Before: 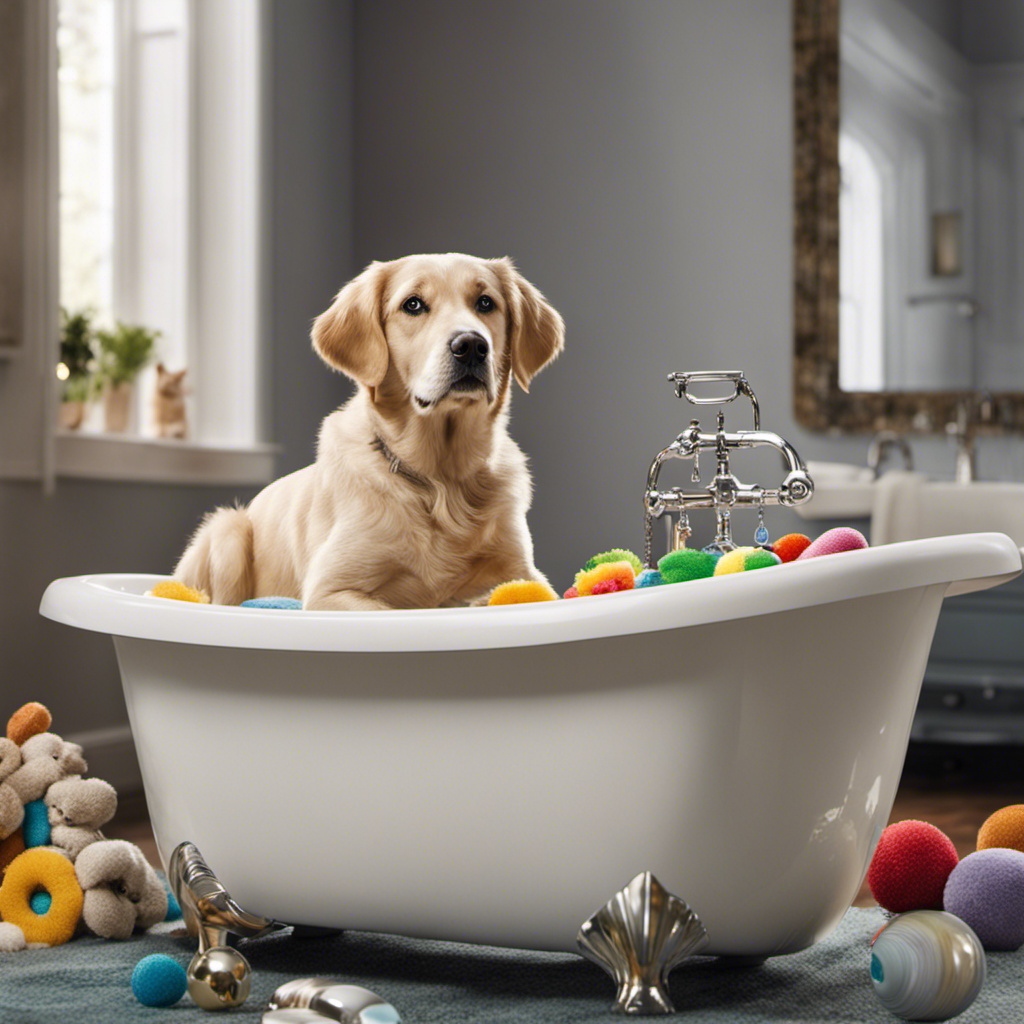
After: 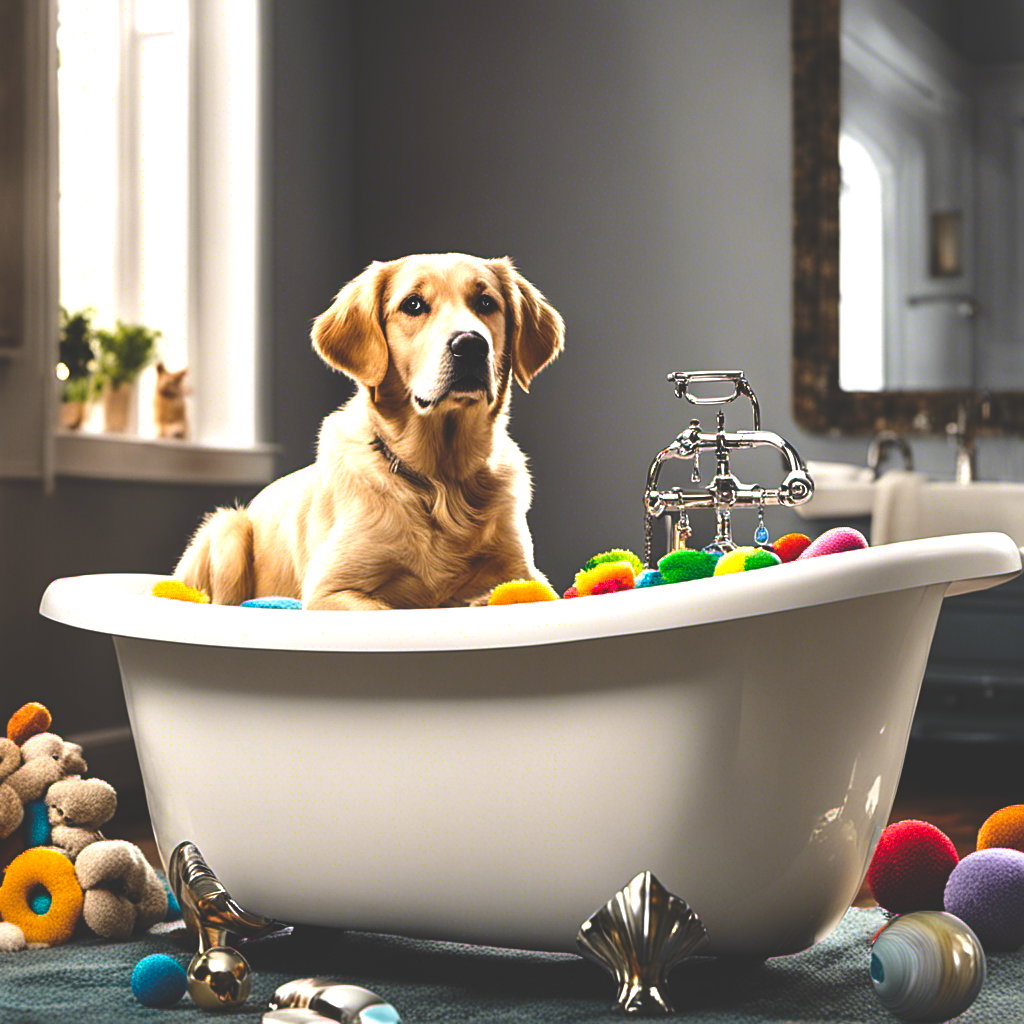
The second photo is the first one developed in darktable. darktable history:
sharpen: on, module defaults
tone equalizer: -8 EV -0.75 EV, -7 EV -0.7 EV, -6 EV -0.6 EV, -5 EV -0.4 EV, -3 EV 0.4 EV, -2 EV 0.6 EV, -1 EV 0.7 EV, +0 EV 0.75 EV, edges refinement/feathering 500, mask exposure compensation -1.57 EV, preserve details no
color balance rgb: perceptual saturation grading › global saturation 40%, global vibrance 15%
rgb curve: curves: ch0 [(0, 0.186) (0.314, 0.284) (0.775, 0.708) (1, 1)], compensate middle gray true, preserve colors none
